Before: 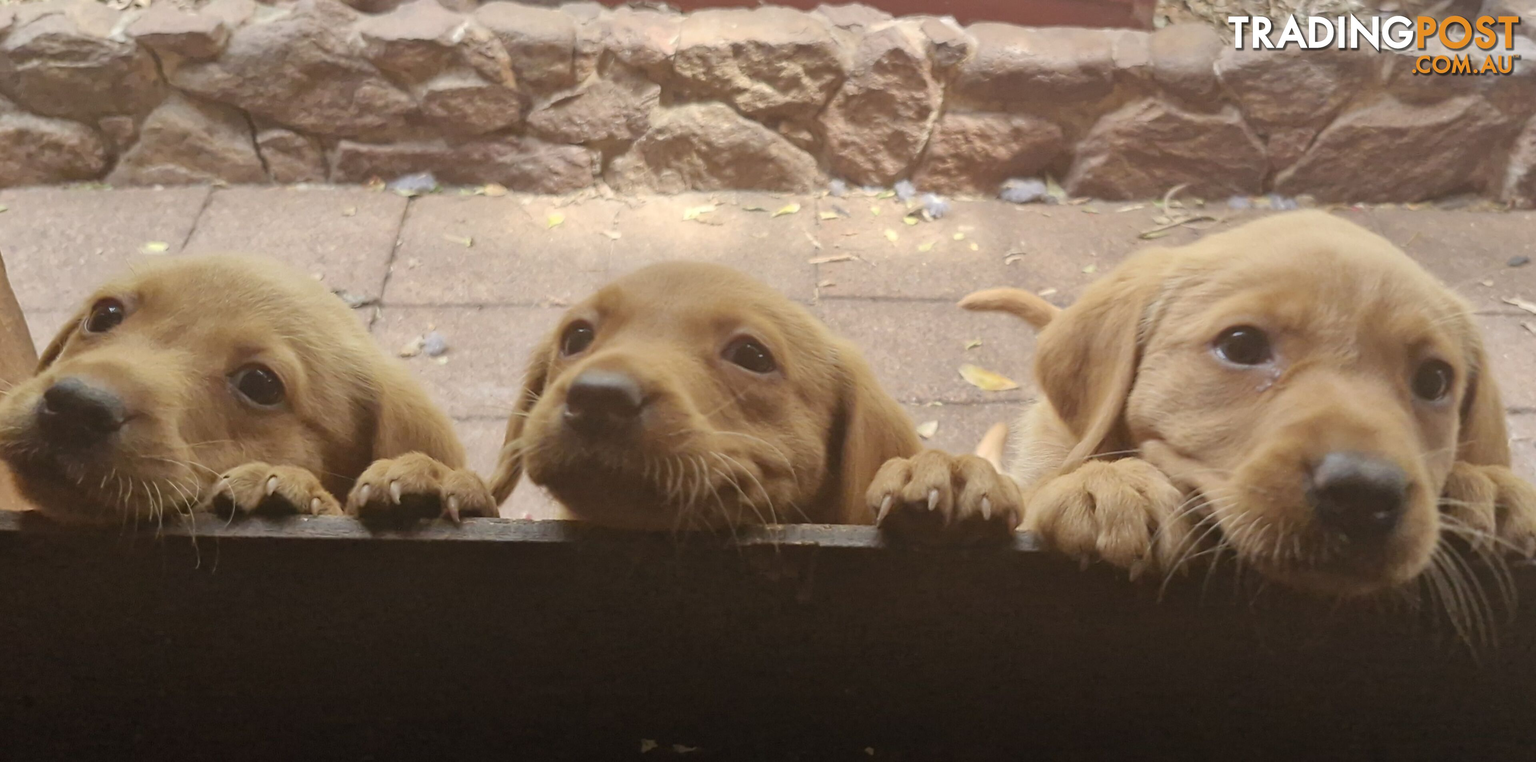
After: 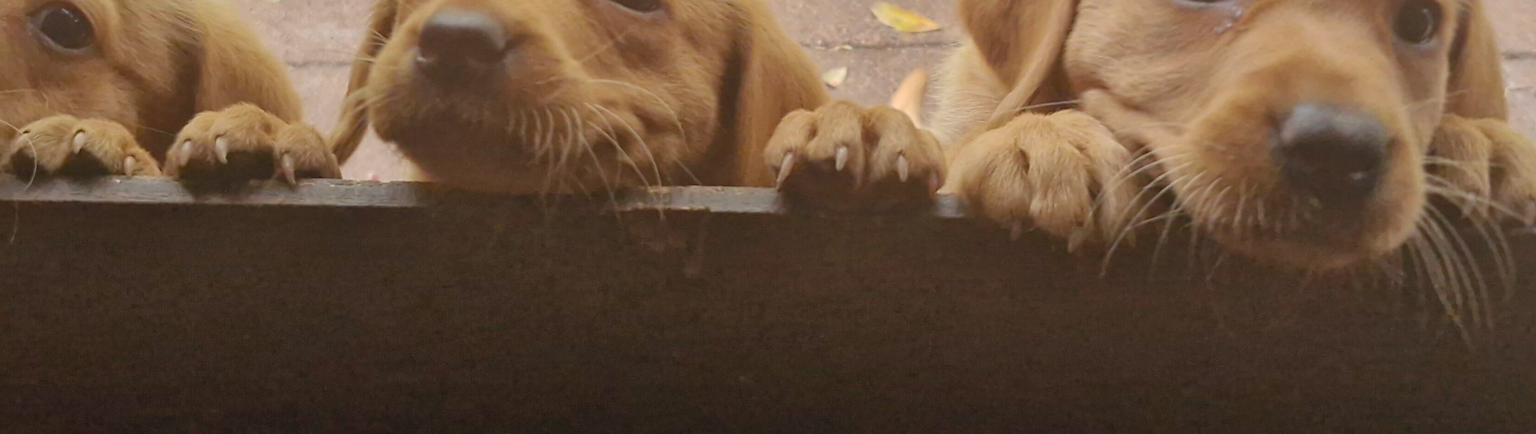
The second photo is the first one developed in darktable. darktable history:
crop and rotate: left 13.261%, top 47.626%, bottom 2.92%
shadows and highlights: highlights color adjustment 89.16%
